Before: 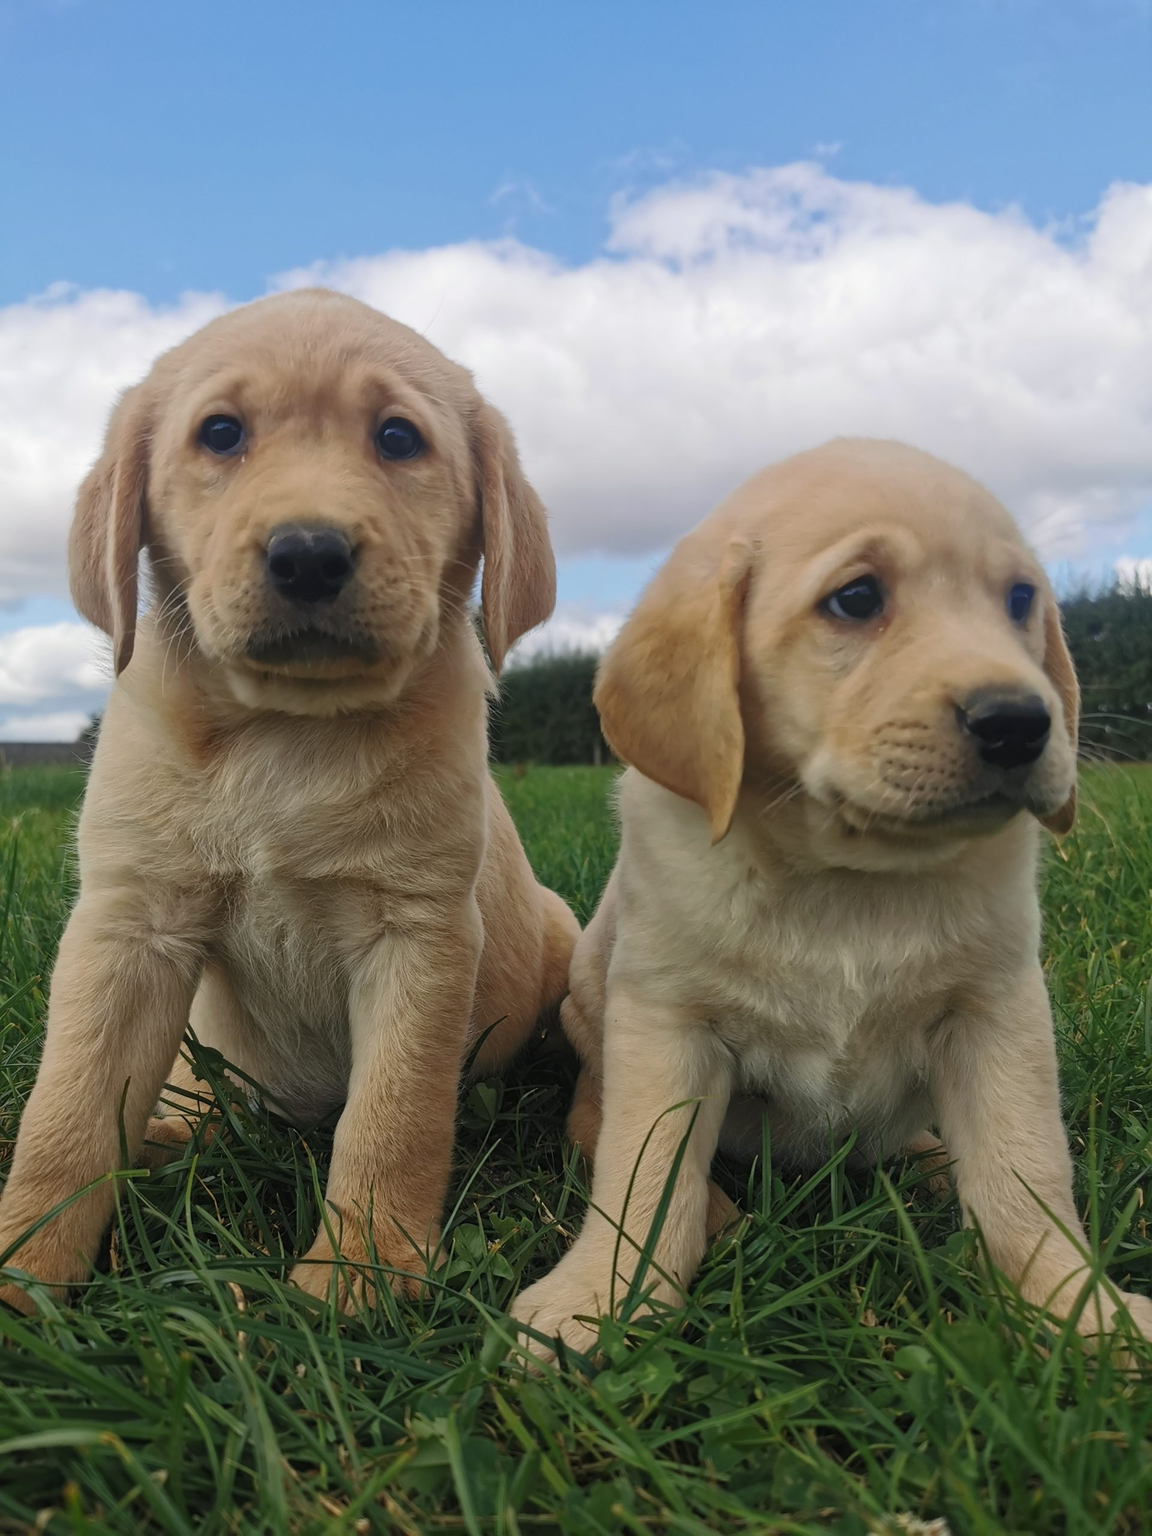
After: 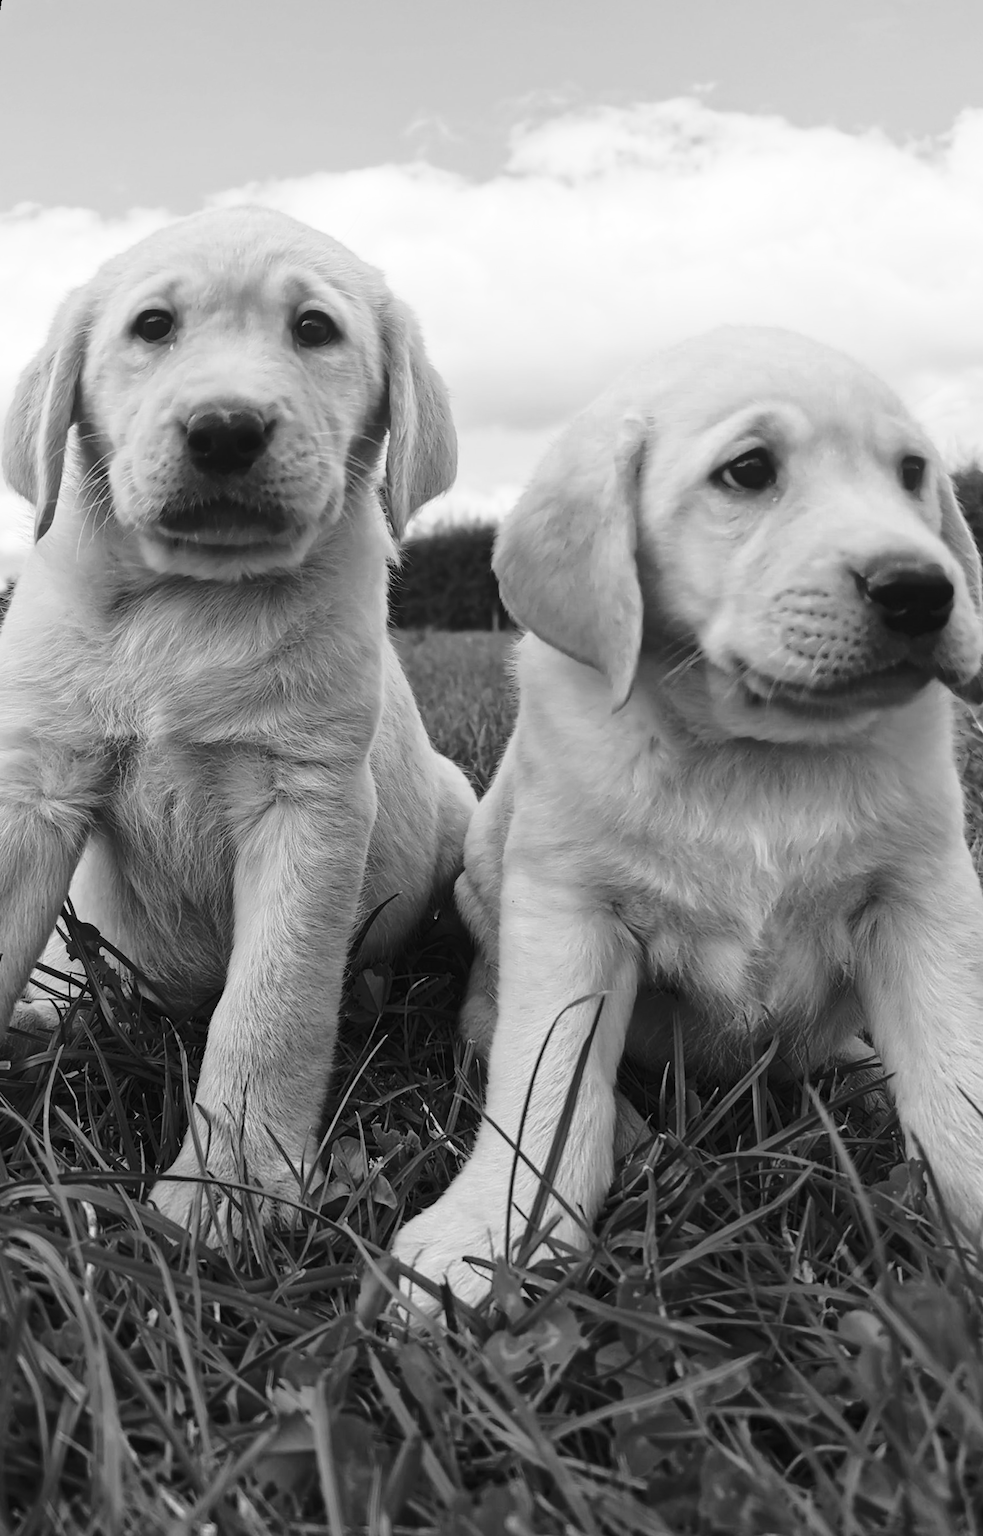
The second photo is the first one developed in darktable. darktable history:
color zones: curves: ch0 [(0.004, 0.588) (0.116, 0.636) (0.259, 0.476) (0.423, 0.464) (0.75, 0.5)]; ch1 [(0, 0) (0.143, 0) (0.286, 0) (0.429, 0) (0.571, 0) (0.714, 0) (0.857, 0)]
rotate and perspective: rotation 0.72°, lens shift (vertical) -0.352, lens shift (horizontal) -0.051, crop left 0.152, crop right 0.859, crop top 0.019, crop bottom 0.964
base curve: curves: ch0 [(0, 0) (0.036, 0.037) (0.121, 0.228) (0.46, 0.76) (0.859, 0.983) (1, 1)], preserve colors none
